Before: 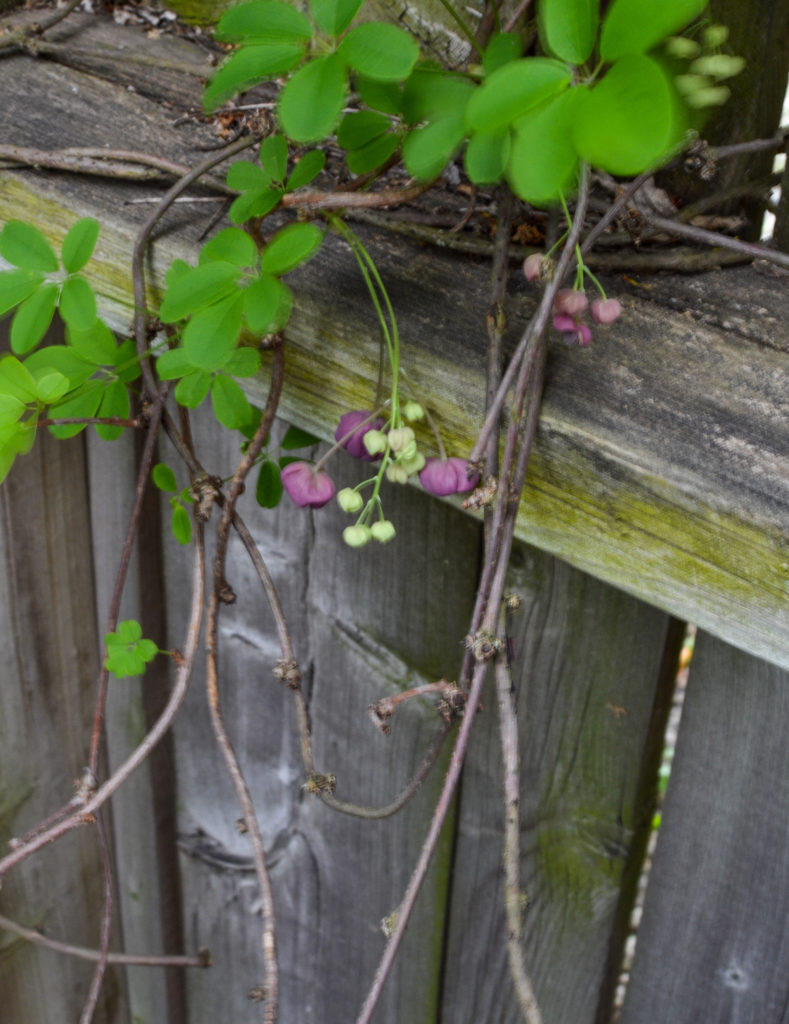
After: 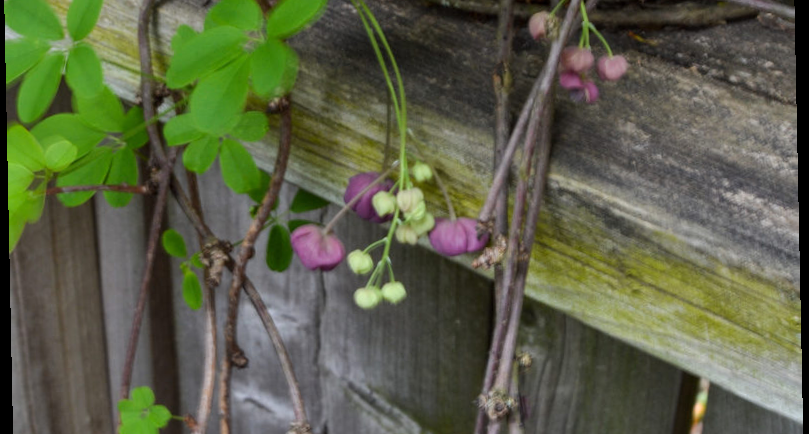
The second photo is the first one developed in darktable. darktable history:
crop and rotate: top 23.84%, bottom 34.294%
rotate and perspective: rotation -1.17°, automatic cropping off
